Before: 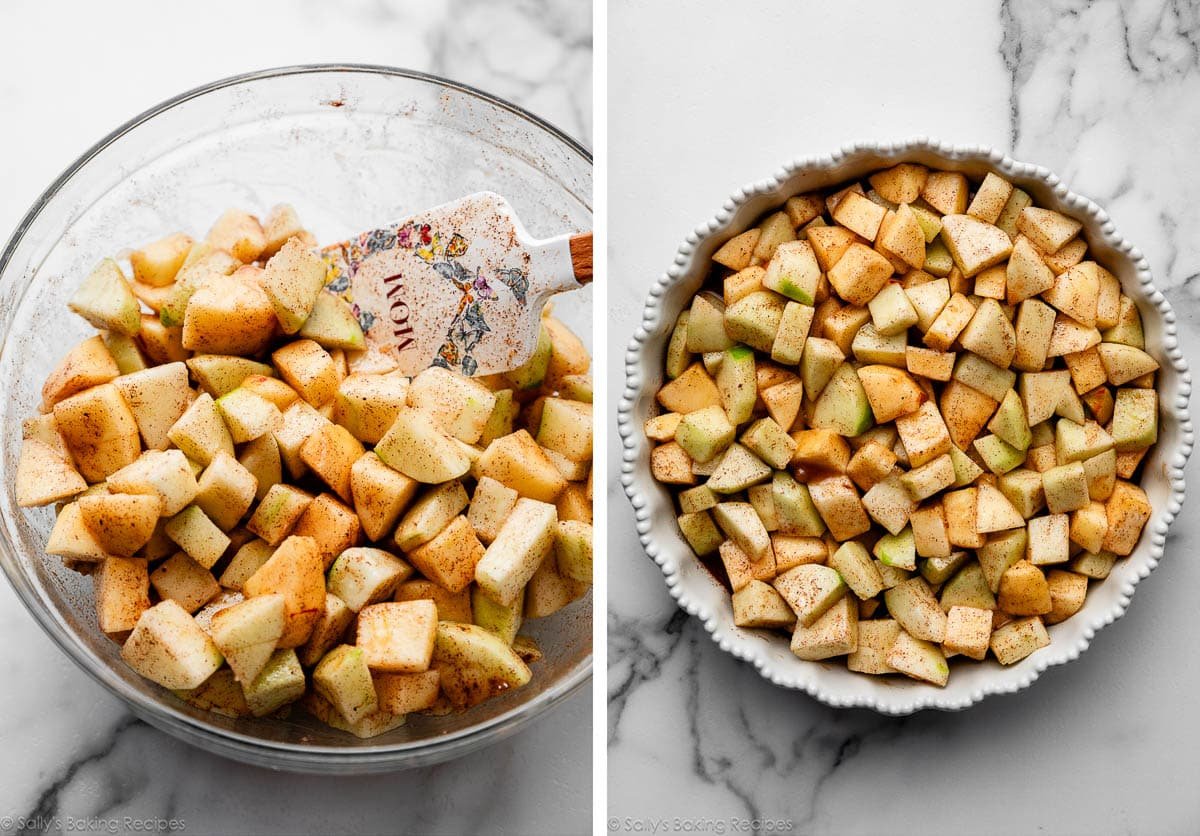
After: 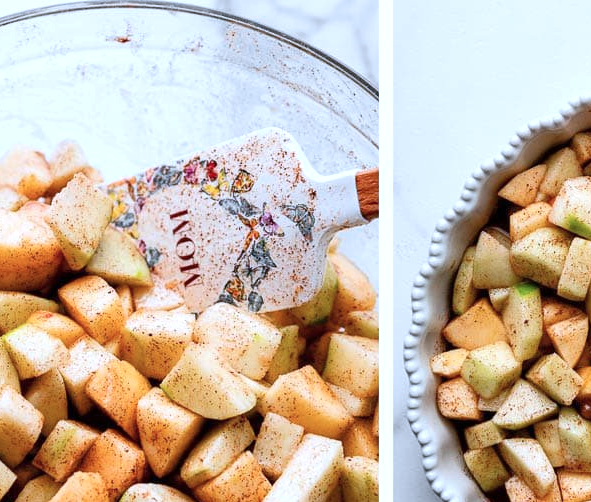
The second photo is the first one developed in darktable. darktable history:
exposure: exposure 0.191 EV, compensate highlight preservation false
crop: left 17.835%, top 7.675%, right 32.881%, bottom 32.213%
color correction: highlights a* -2.24, highlights b* -18.1
